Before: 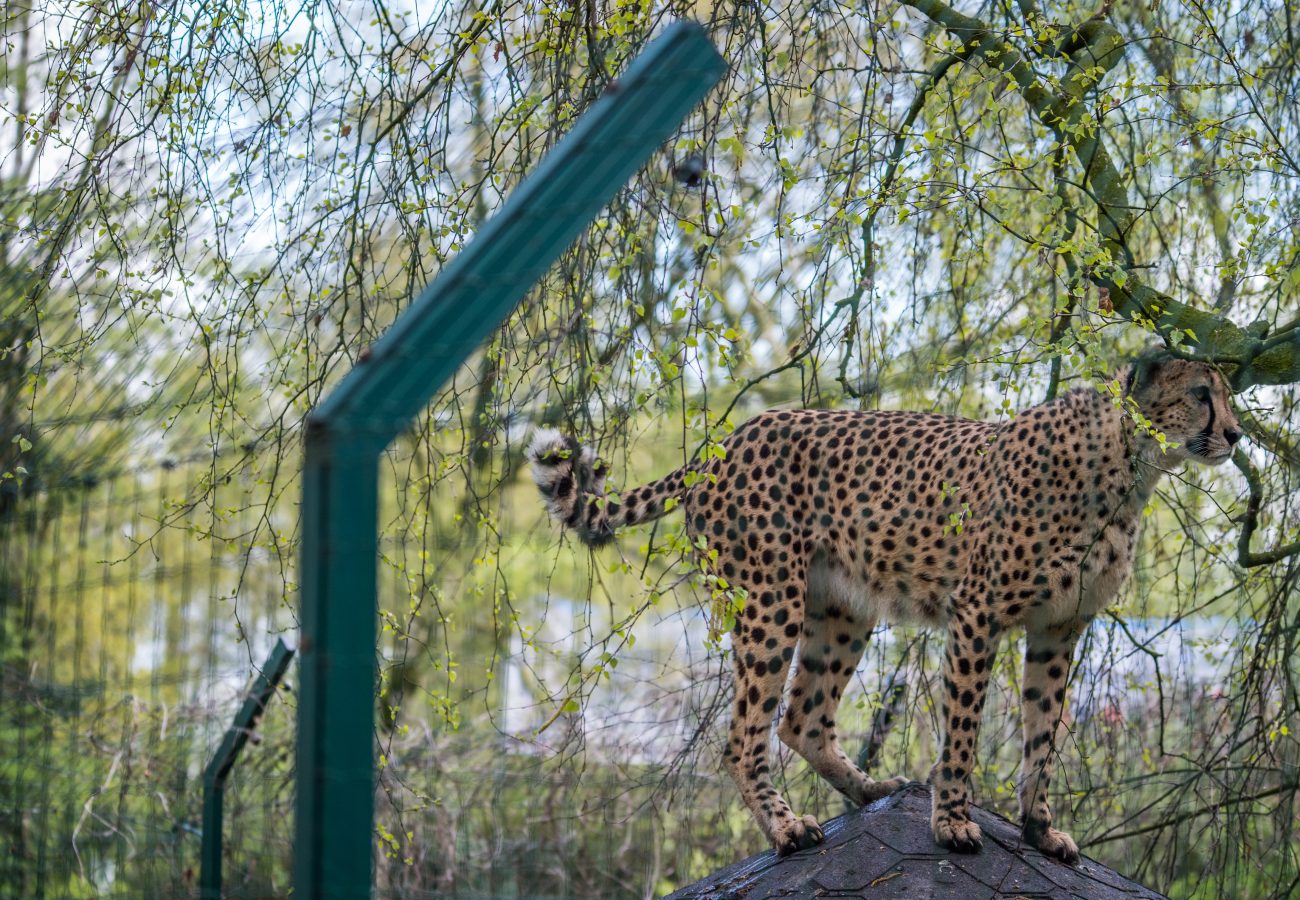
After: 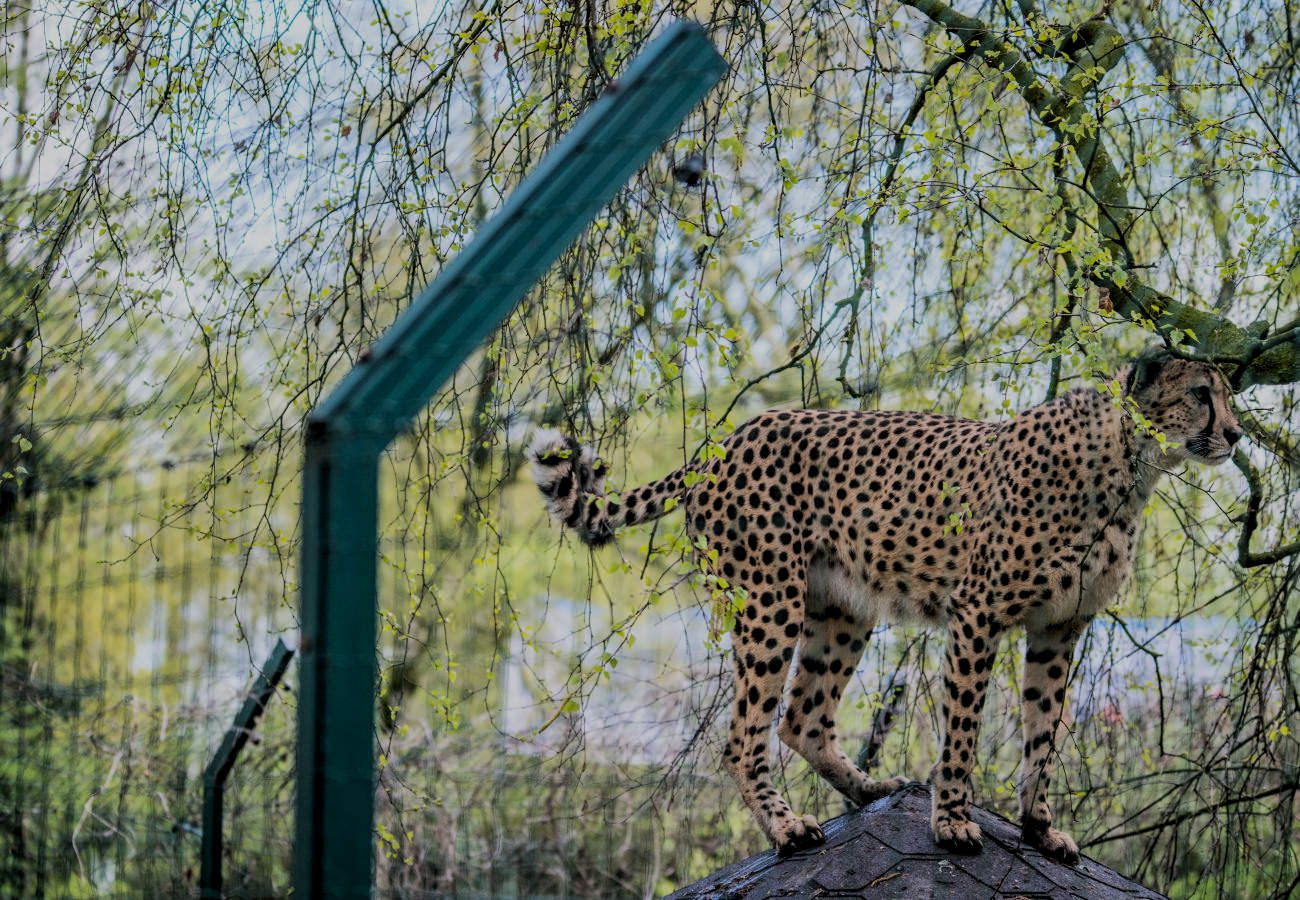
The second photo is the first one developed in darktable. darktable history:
local contrast: highlights 100%, shadows 100%, detail 120%, midtone range 0.2
tone equalizer: on, module defaults
filmic rgb: black relative exposure -6.15 EV, white relative exposure 6.96 EV, hardness 2.23, color science v6 (2022)
